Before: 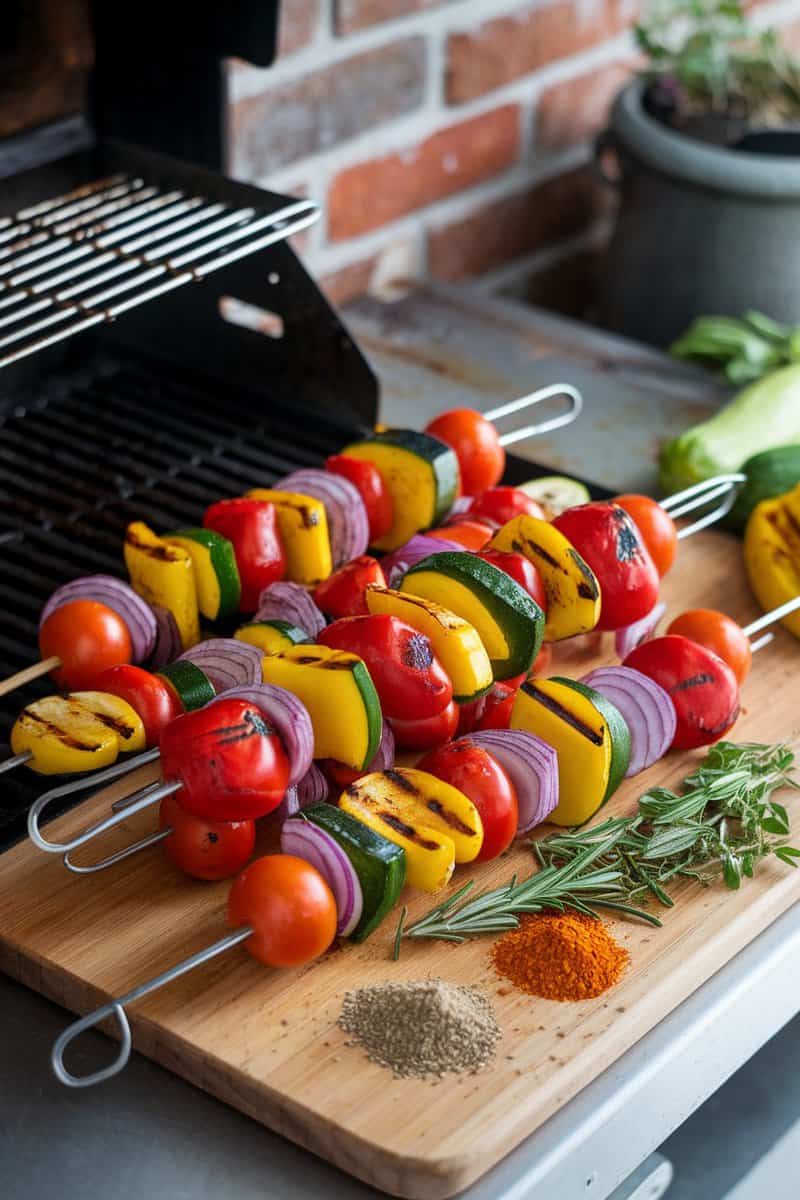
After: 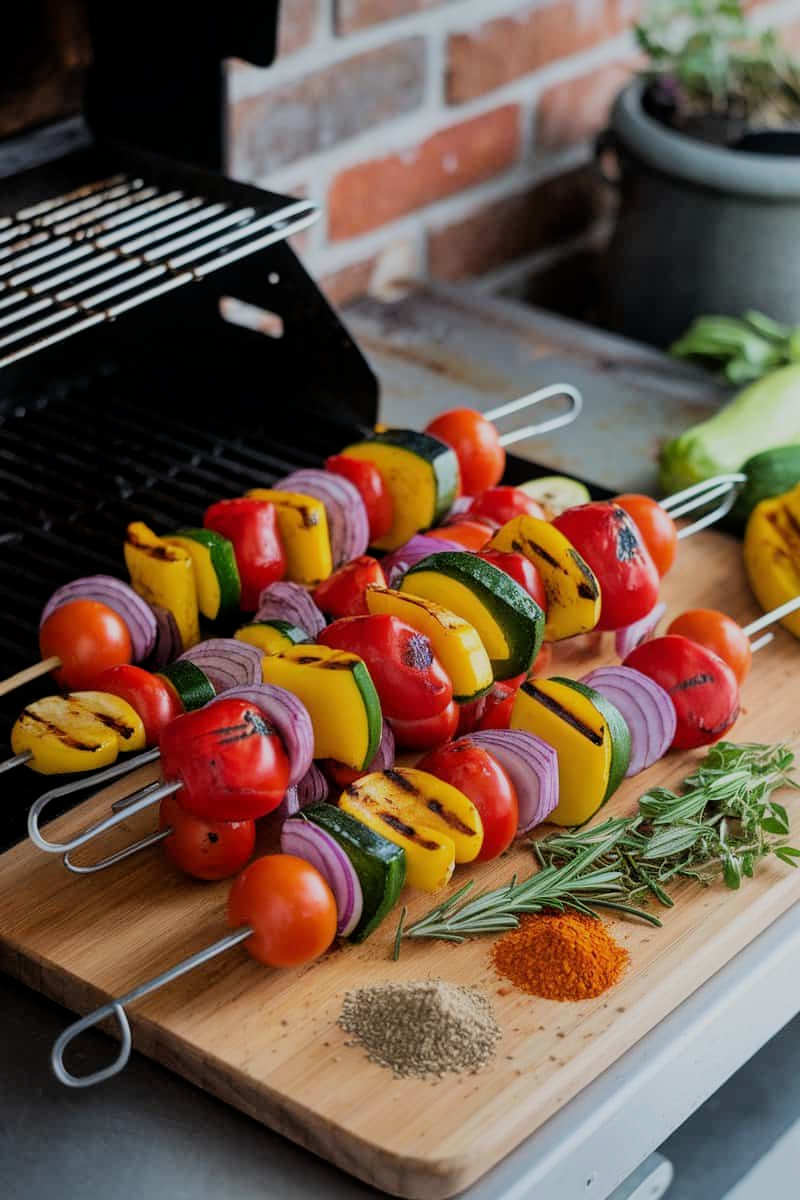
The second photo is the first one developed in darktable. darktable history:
filmic rgb: black relative exposure -7.65 EV, white relative exposure 4.56 EV, hardness 3.61, color science v6 (2022), iterations of high-quality reconstruction 0
